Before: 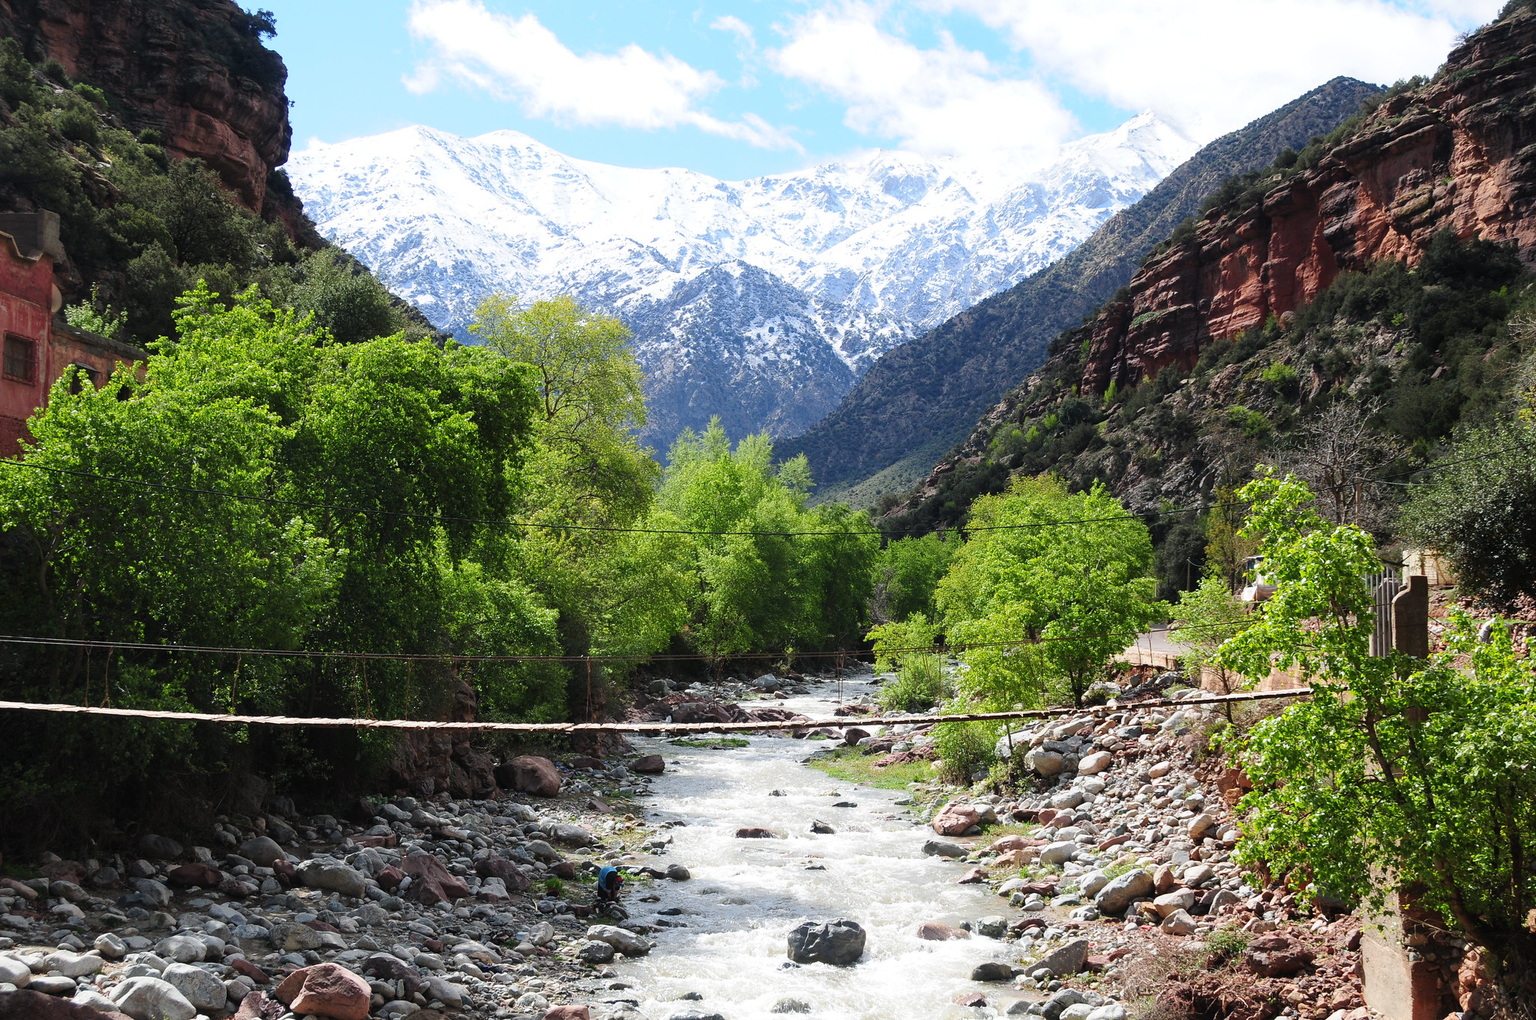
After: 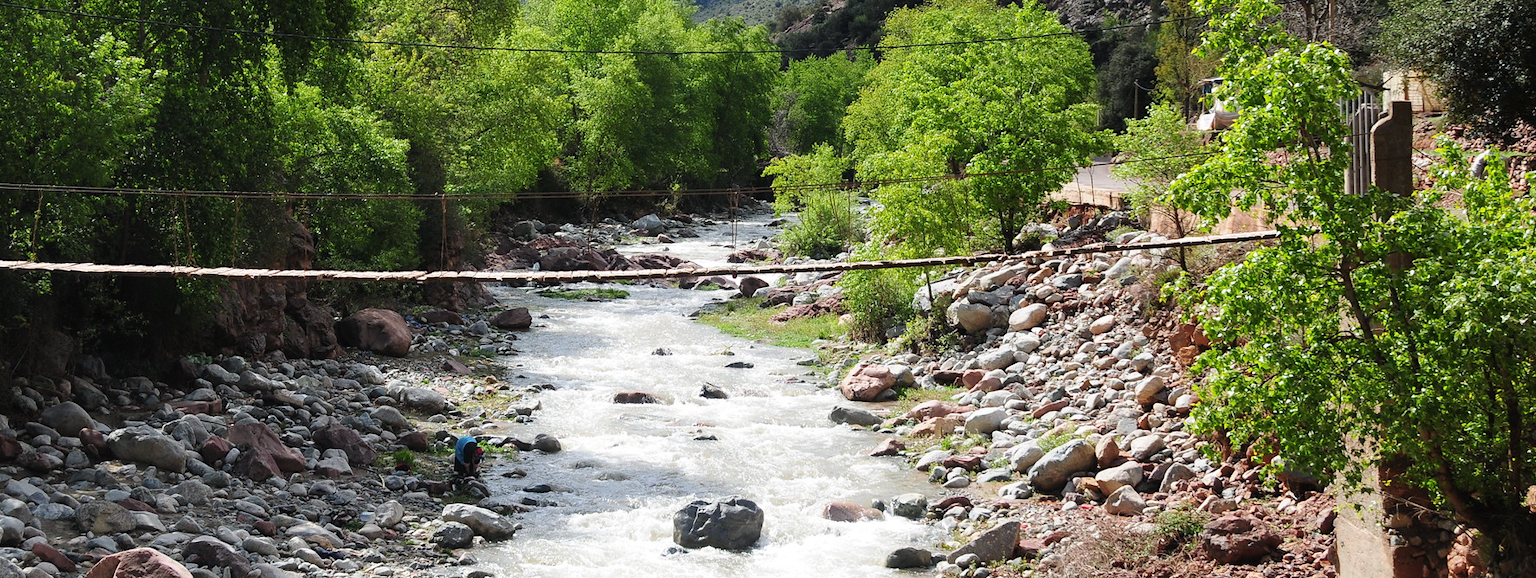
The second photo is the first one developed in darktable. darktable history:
crop and rotate: left 13.297%, top 47.893%, bottom 2.863%
